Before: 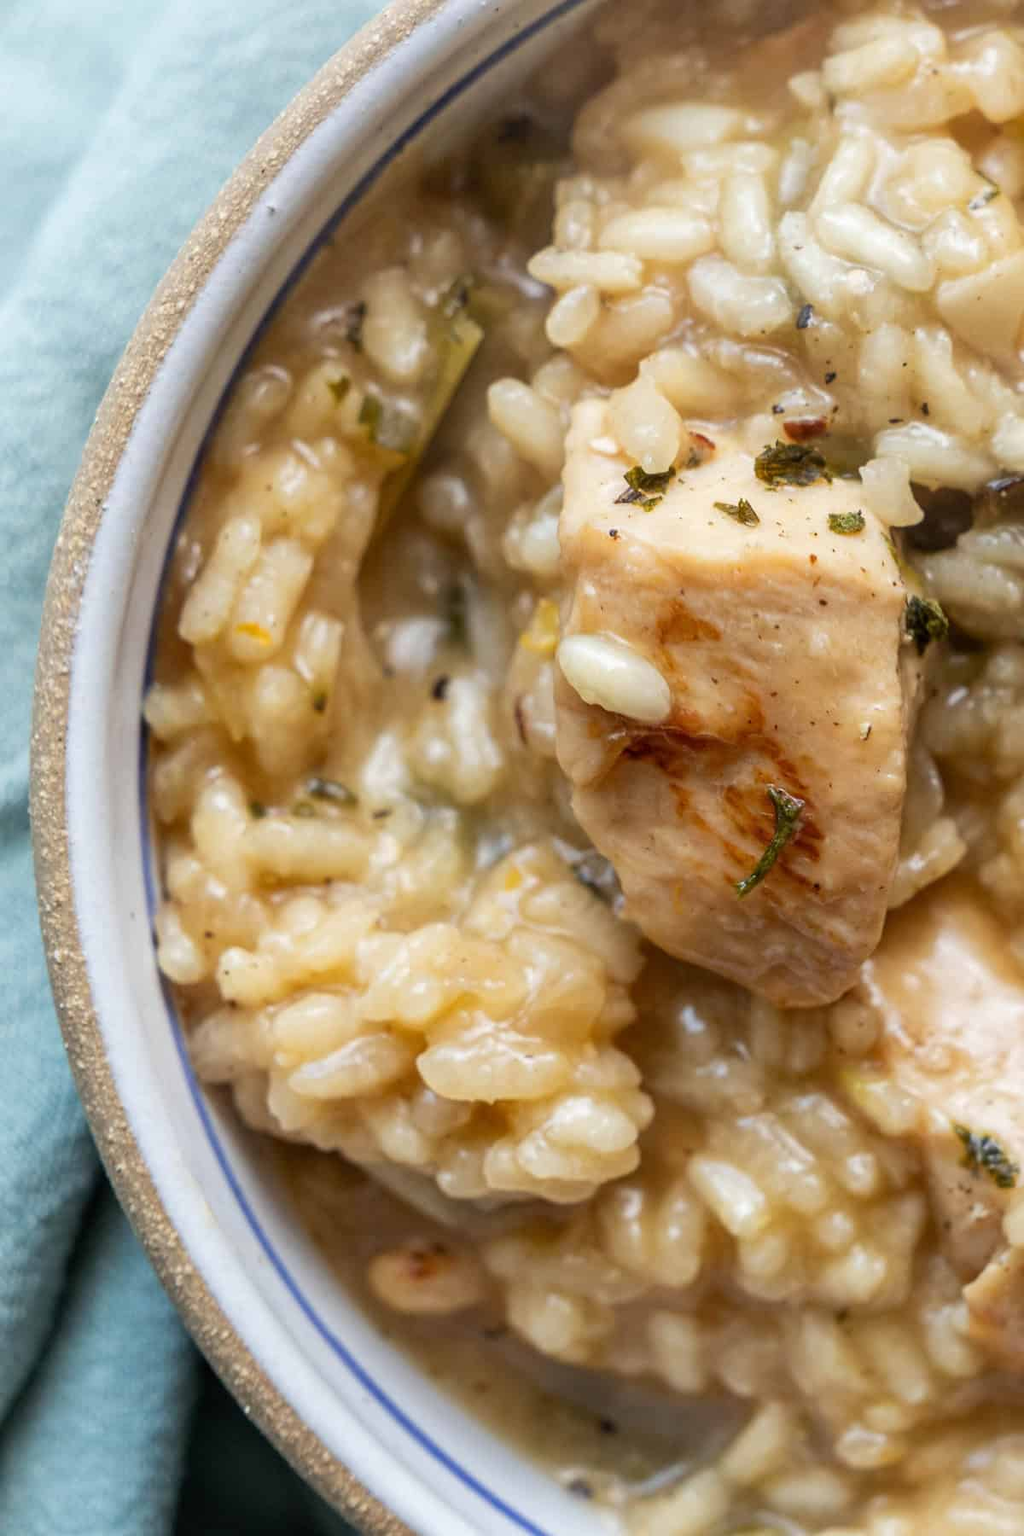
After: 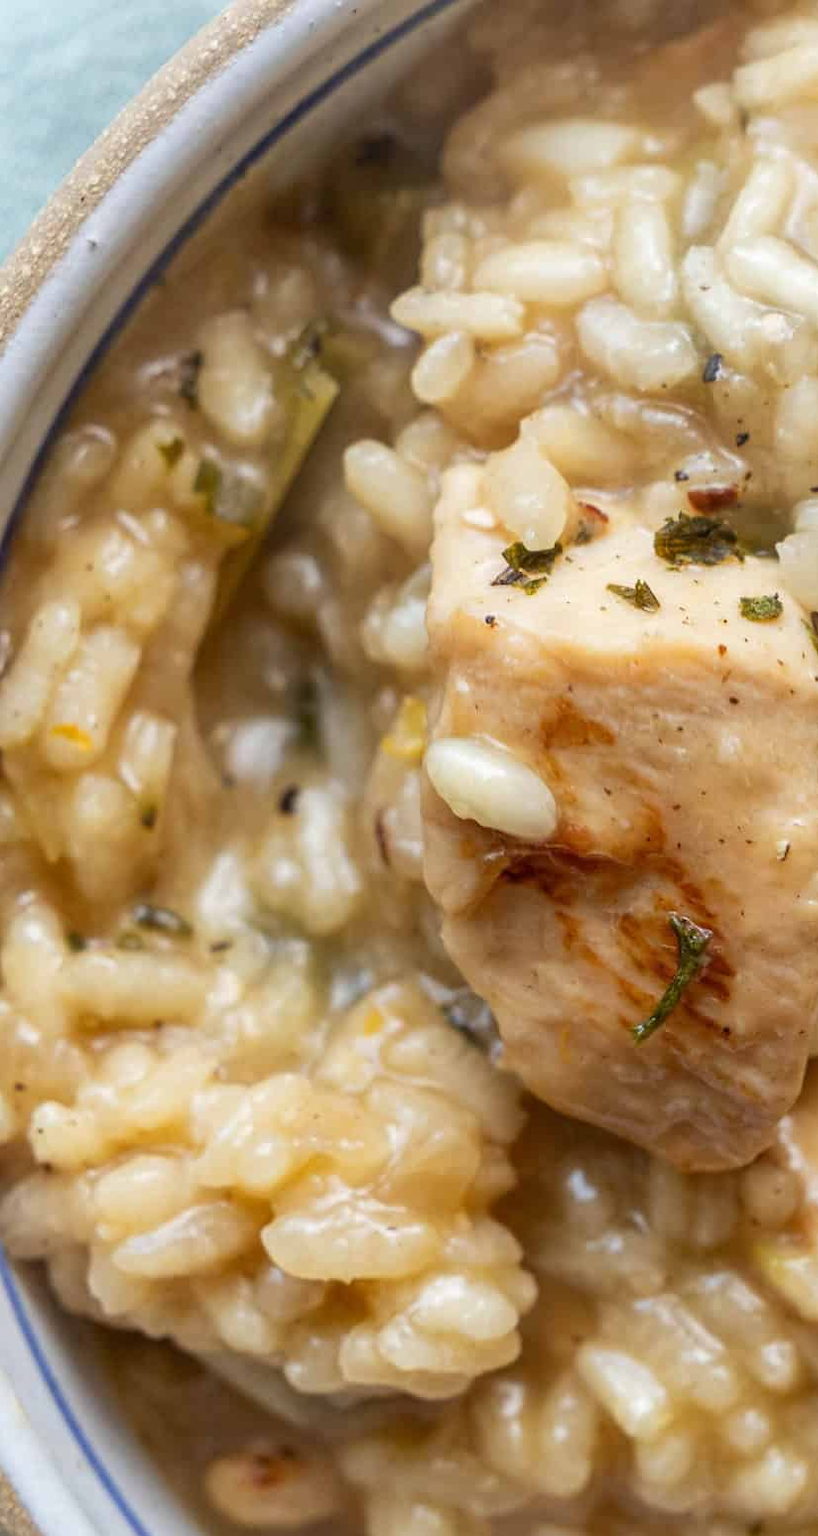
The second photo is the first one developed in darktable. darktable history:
crop: left 18.801%, right 12.415%, bottom 13.976%
